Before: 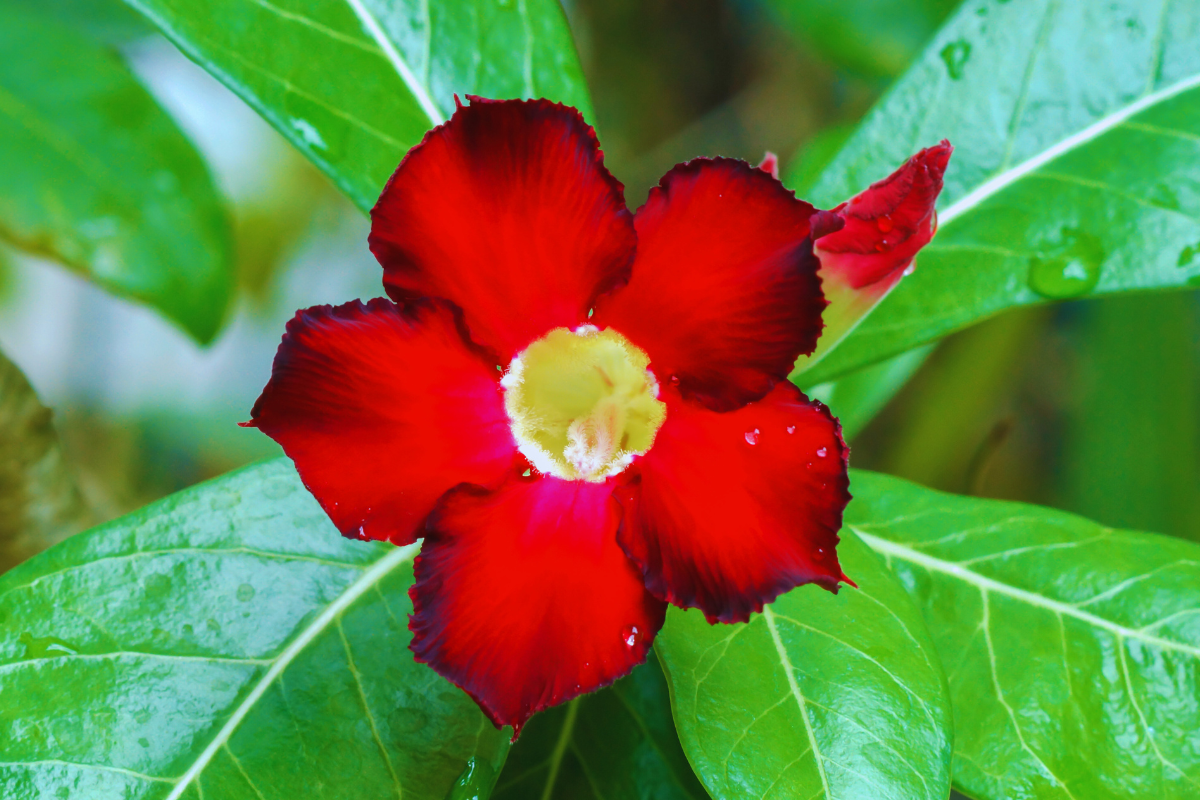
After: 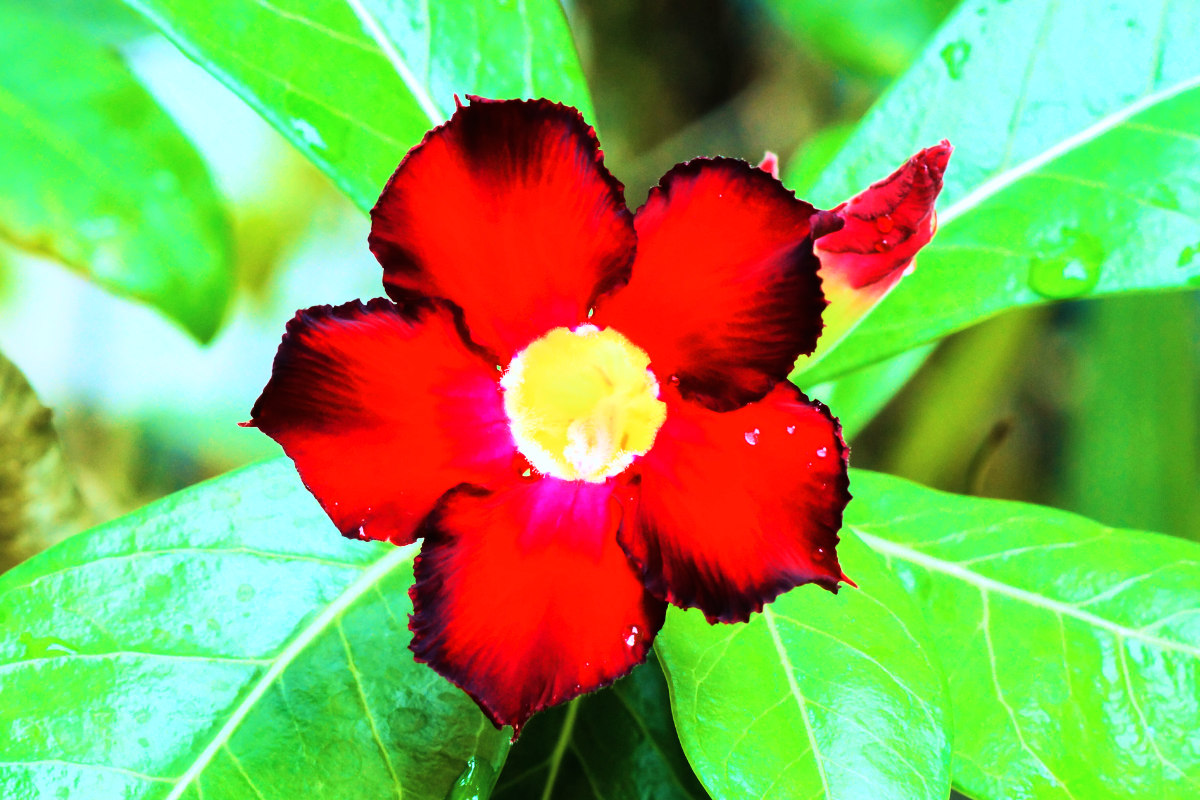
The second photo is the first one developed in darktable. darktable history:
rgb curve: curves: ch0 [(0, 0) (0.21, 0.15) (0.24, 0.21) (0.5, 0.75) (0.75, 0.96) (0.89, 0.99) (1, 1)]; ch1 [(0, 0.02) (0.21, 0.13) (0.25, 0.2) (0.5, 0.67) (0.75, 0.9) (0.89, 0.97) (1, 1)]; ch2 [(0, 0.02) (0.21, 0.13) (0.25, 0.2) (0.5, 0.67) (0.75, 0.9) (0.89, 0.97) (1, 1)], compensate middle gray true
local contrast: mode bilateral grid, contrast 15, coarseness 36, detail 105%, midtone range 0.2
